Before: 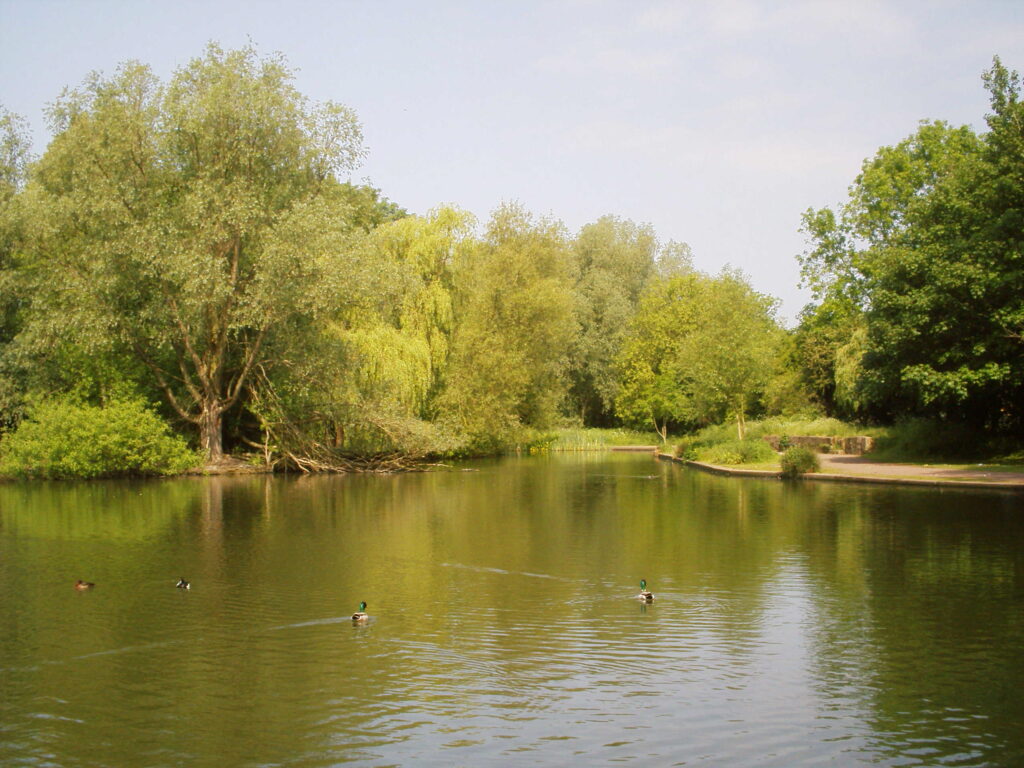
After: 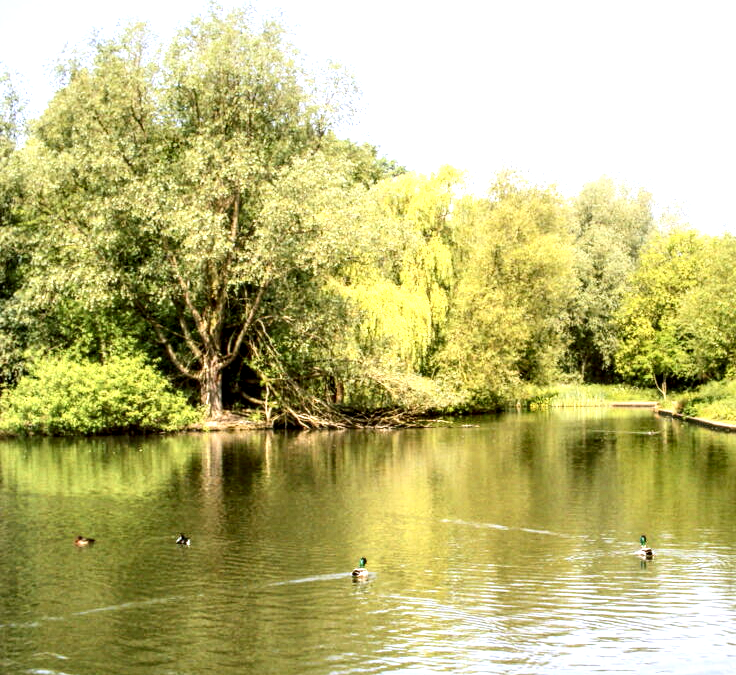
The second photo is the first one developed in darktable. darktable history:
crop: top 5.803%, right 27.864%, bottom 5.804%
white balance: red 0.967, blue 1.119, emerald 0.756
local contrast: highlights 19%, detail 186%
exposure: black level correction 0, exposure 0.7 EV, compensate exposure bias true, compensate highlight preservation false
contrast brightness saturation: contrast 0.24, brightness 0.09
